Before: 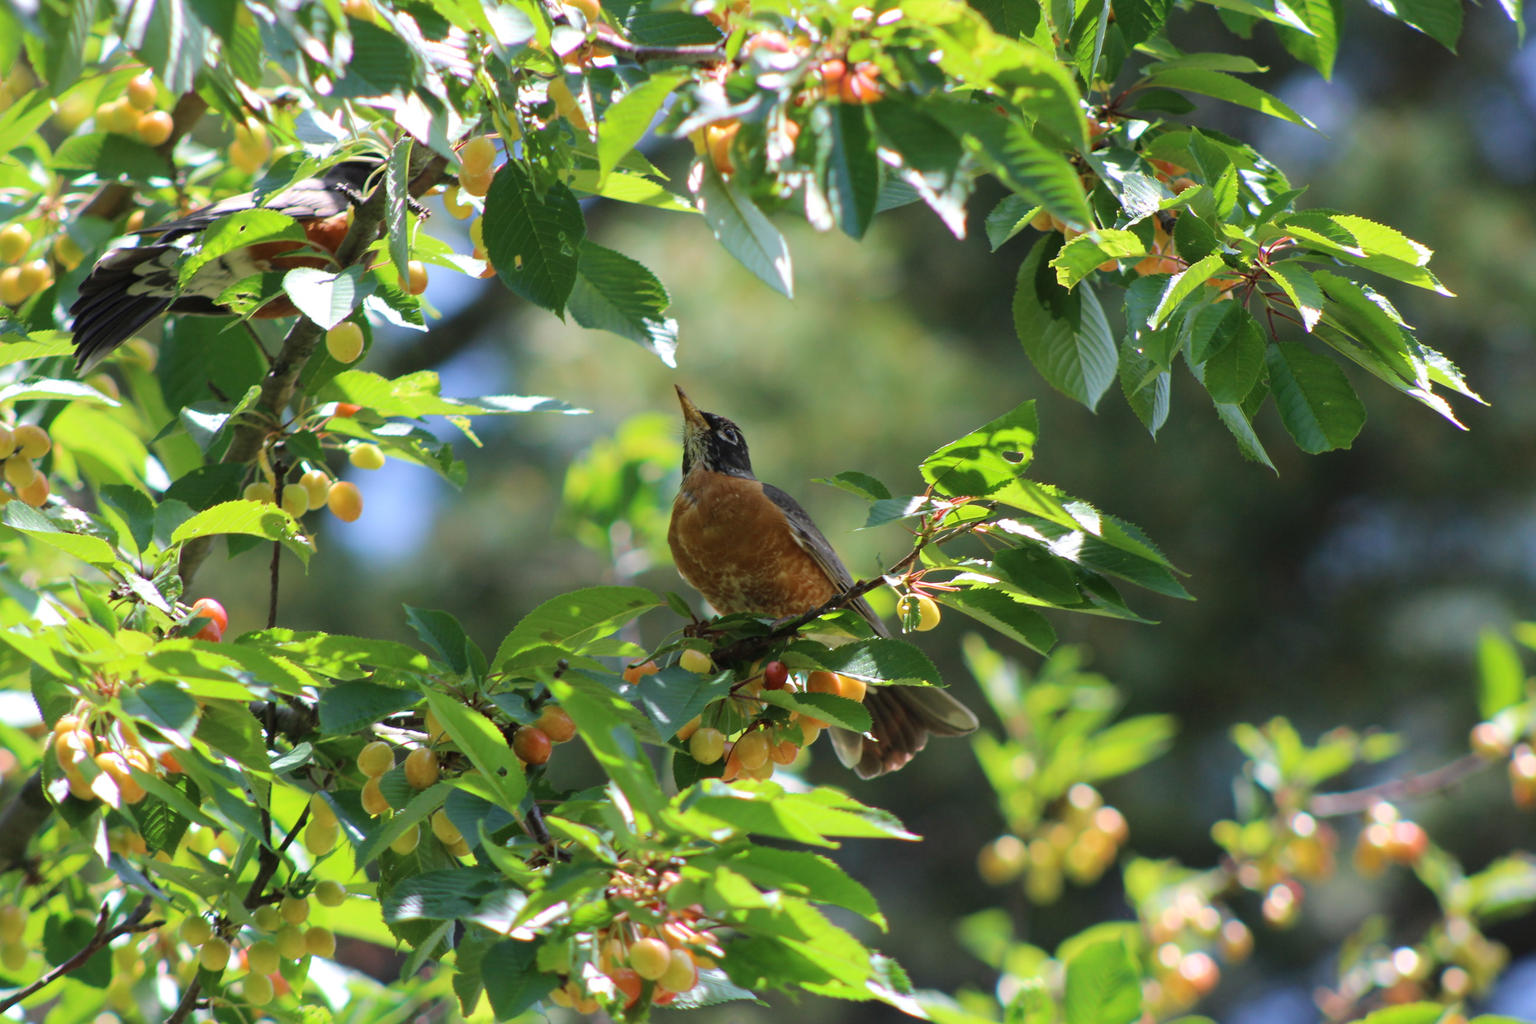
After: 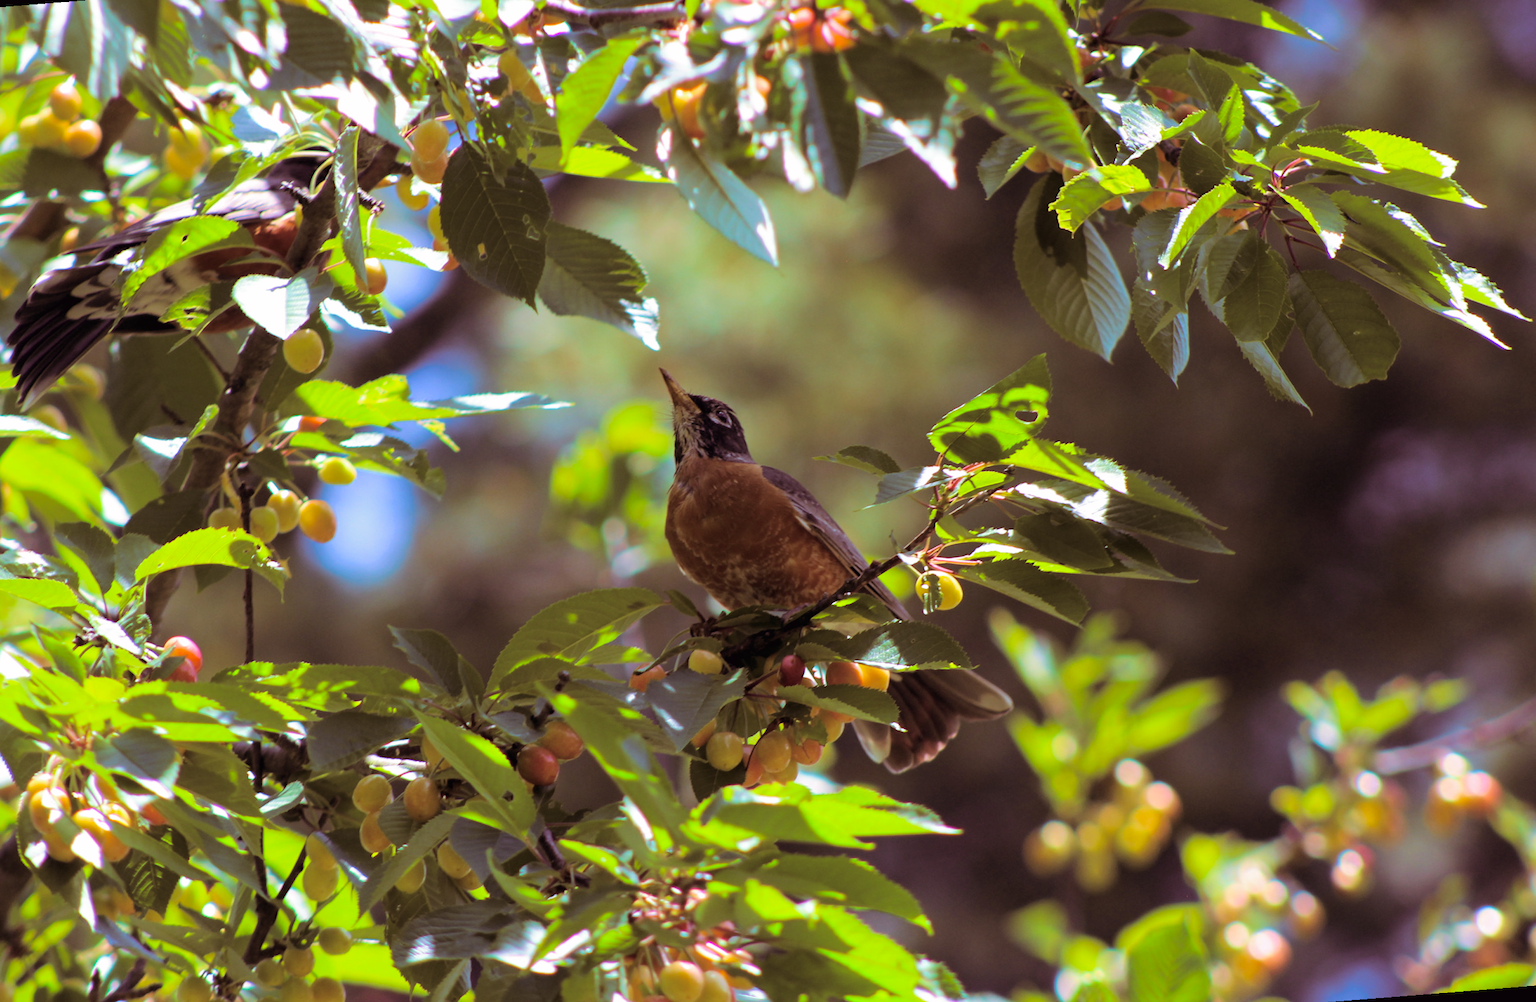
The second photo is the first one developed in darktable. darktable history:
rotate and perspective: rotation -4.57°, crop left 0.054, crop right 0.944, crop top 0.087, crop bottom 0.914
white balance: red 0.954, blue 1.079
velvia: strength 21.76%
exposure: black level correction 0.005, exposure 0.001 EV, compensate highlight preservation false
crop: top 1.049%, right 0.001%
split-toning: on, module defaults
color balance: output saturation 120%
color correction: highlights a* 5.38, highlights b* 5.3, shadows a* -4.26, shadows b* -5.11
